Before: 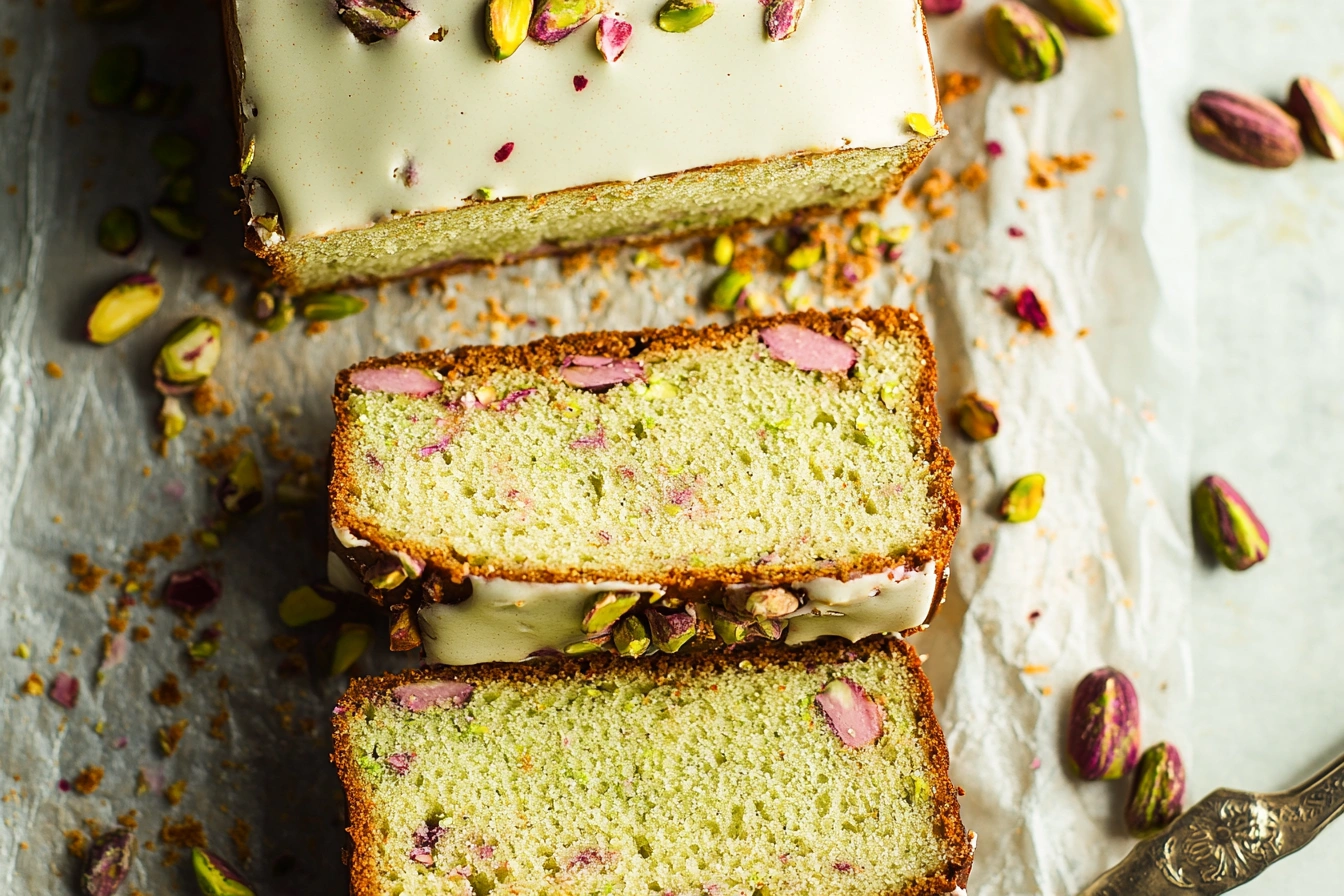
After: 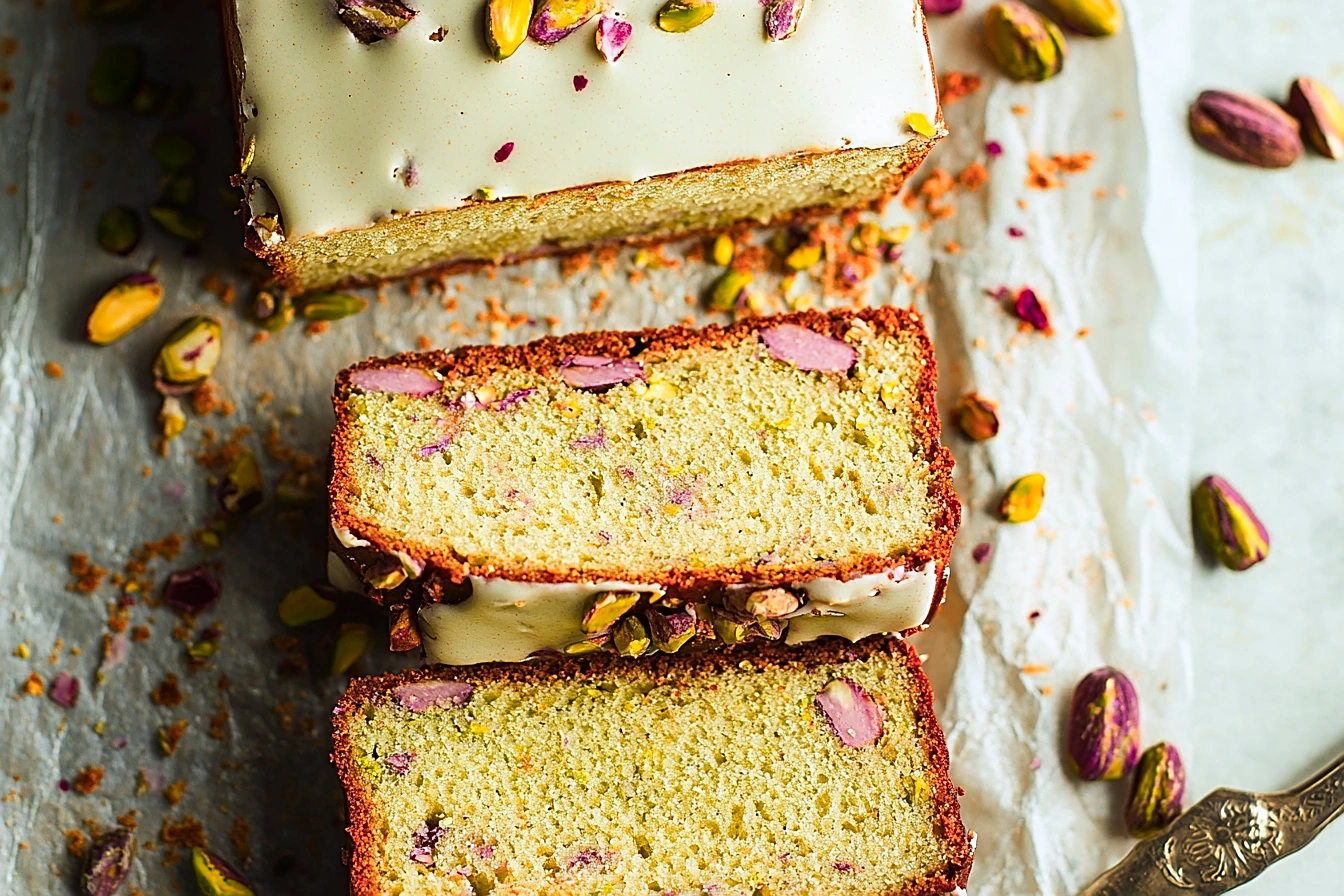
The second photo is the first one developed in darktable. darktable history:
sharpen: on, module defaults
color zones: curves: ch1 [(0.239, 0.552) (0.75, 0.5)]; ch2 [(0.25, 0.462) (0.749, 0.457)], mix 25.94%
white balance: red 0.976, blue 1.04
